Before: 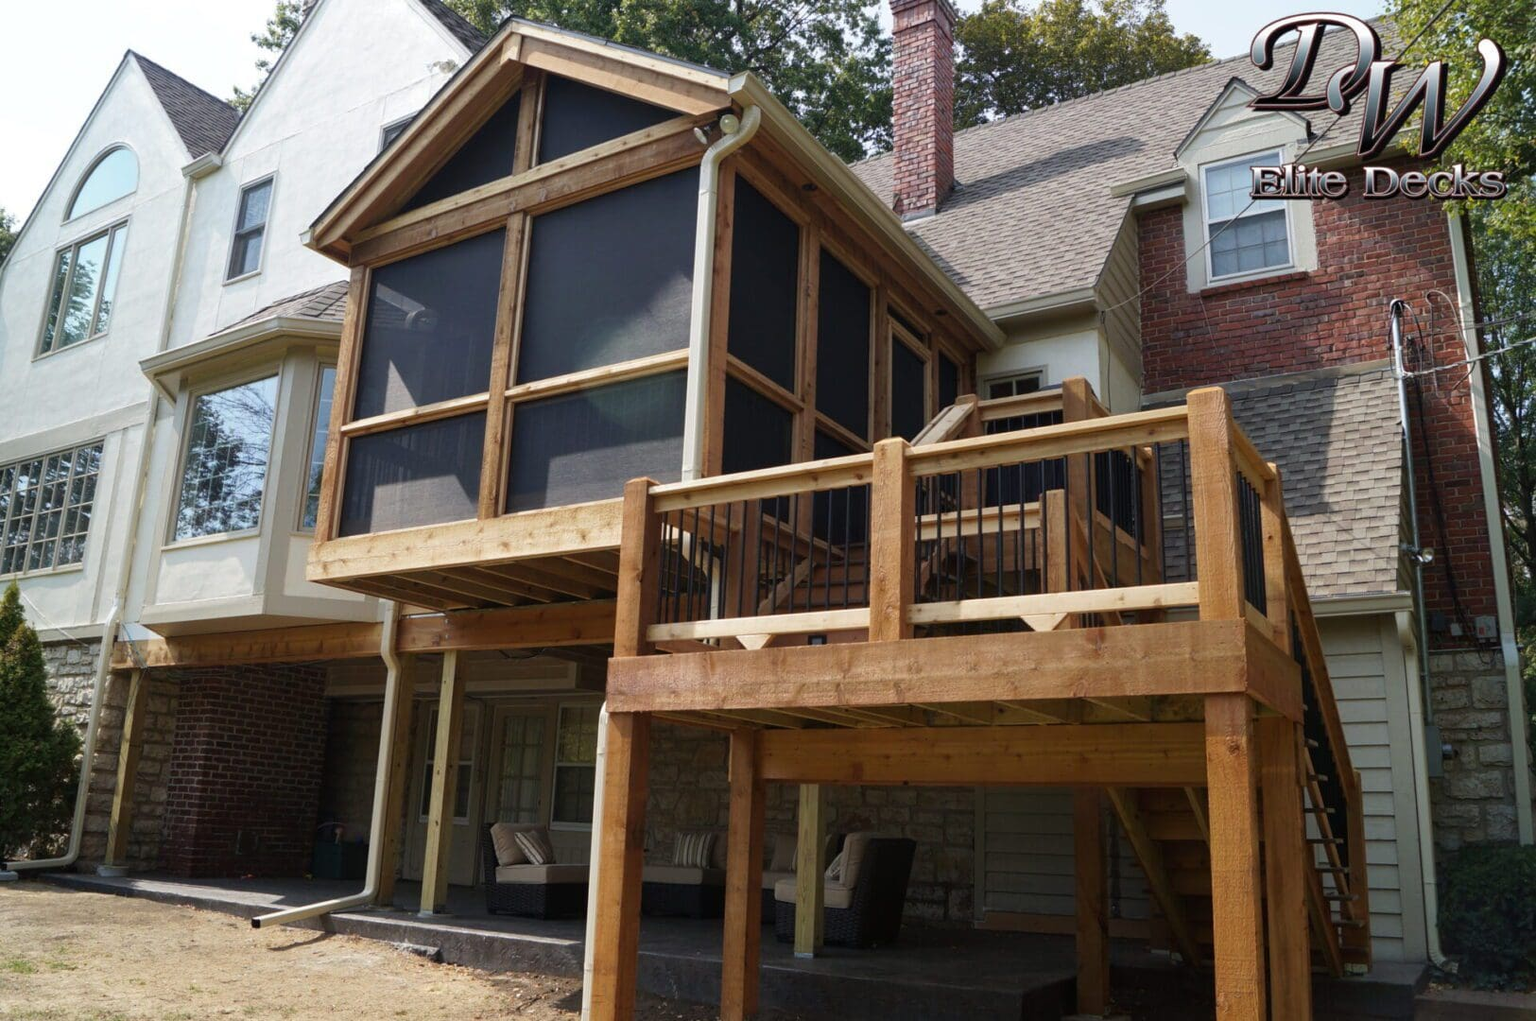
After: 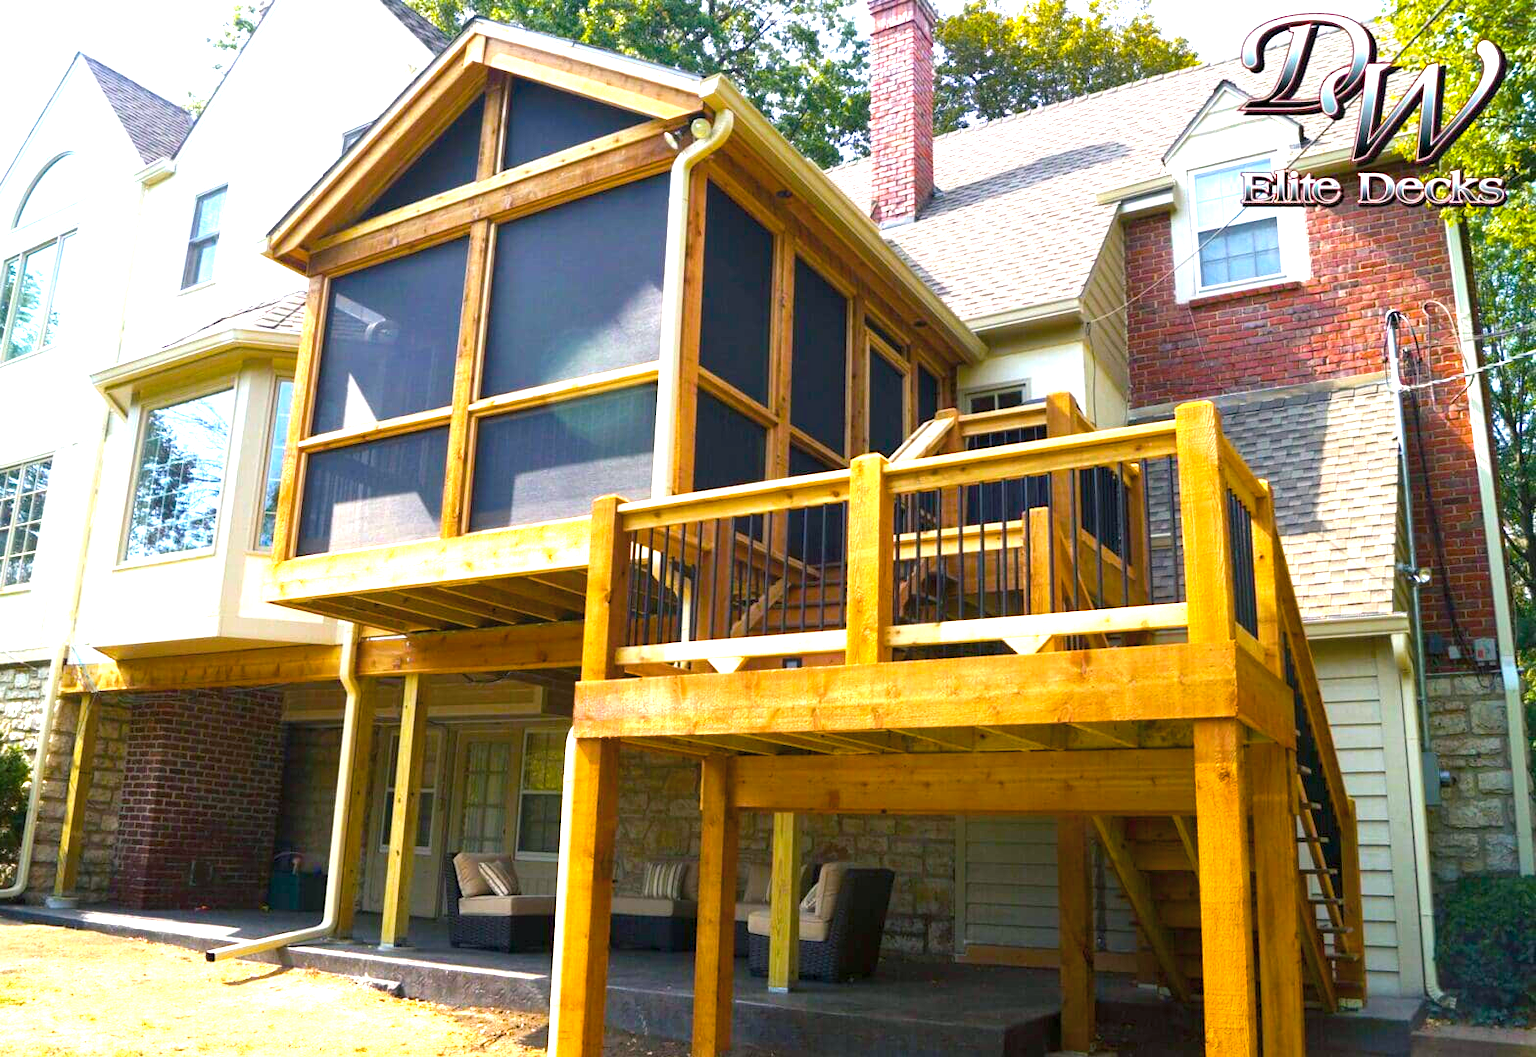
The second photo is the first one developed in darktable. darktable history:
exposure: black level correction 0.001, exposure 1.72 EV, compensate exposure bias true, compensate highlight preservation false
color correction: highlights b* -0.053, saturation 0.798
crop and rotate: left 3.478%
color balance rgb: shadows lift › chroma 2.015%, shadows lift › hue 222.11°, perceptual saturation grading › global saturation 99.209%, global vibrance 20%
